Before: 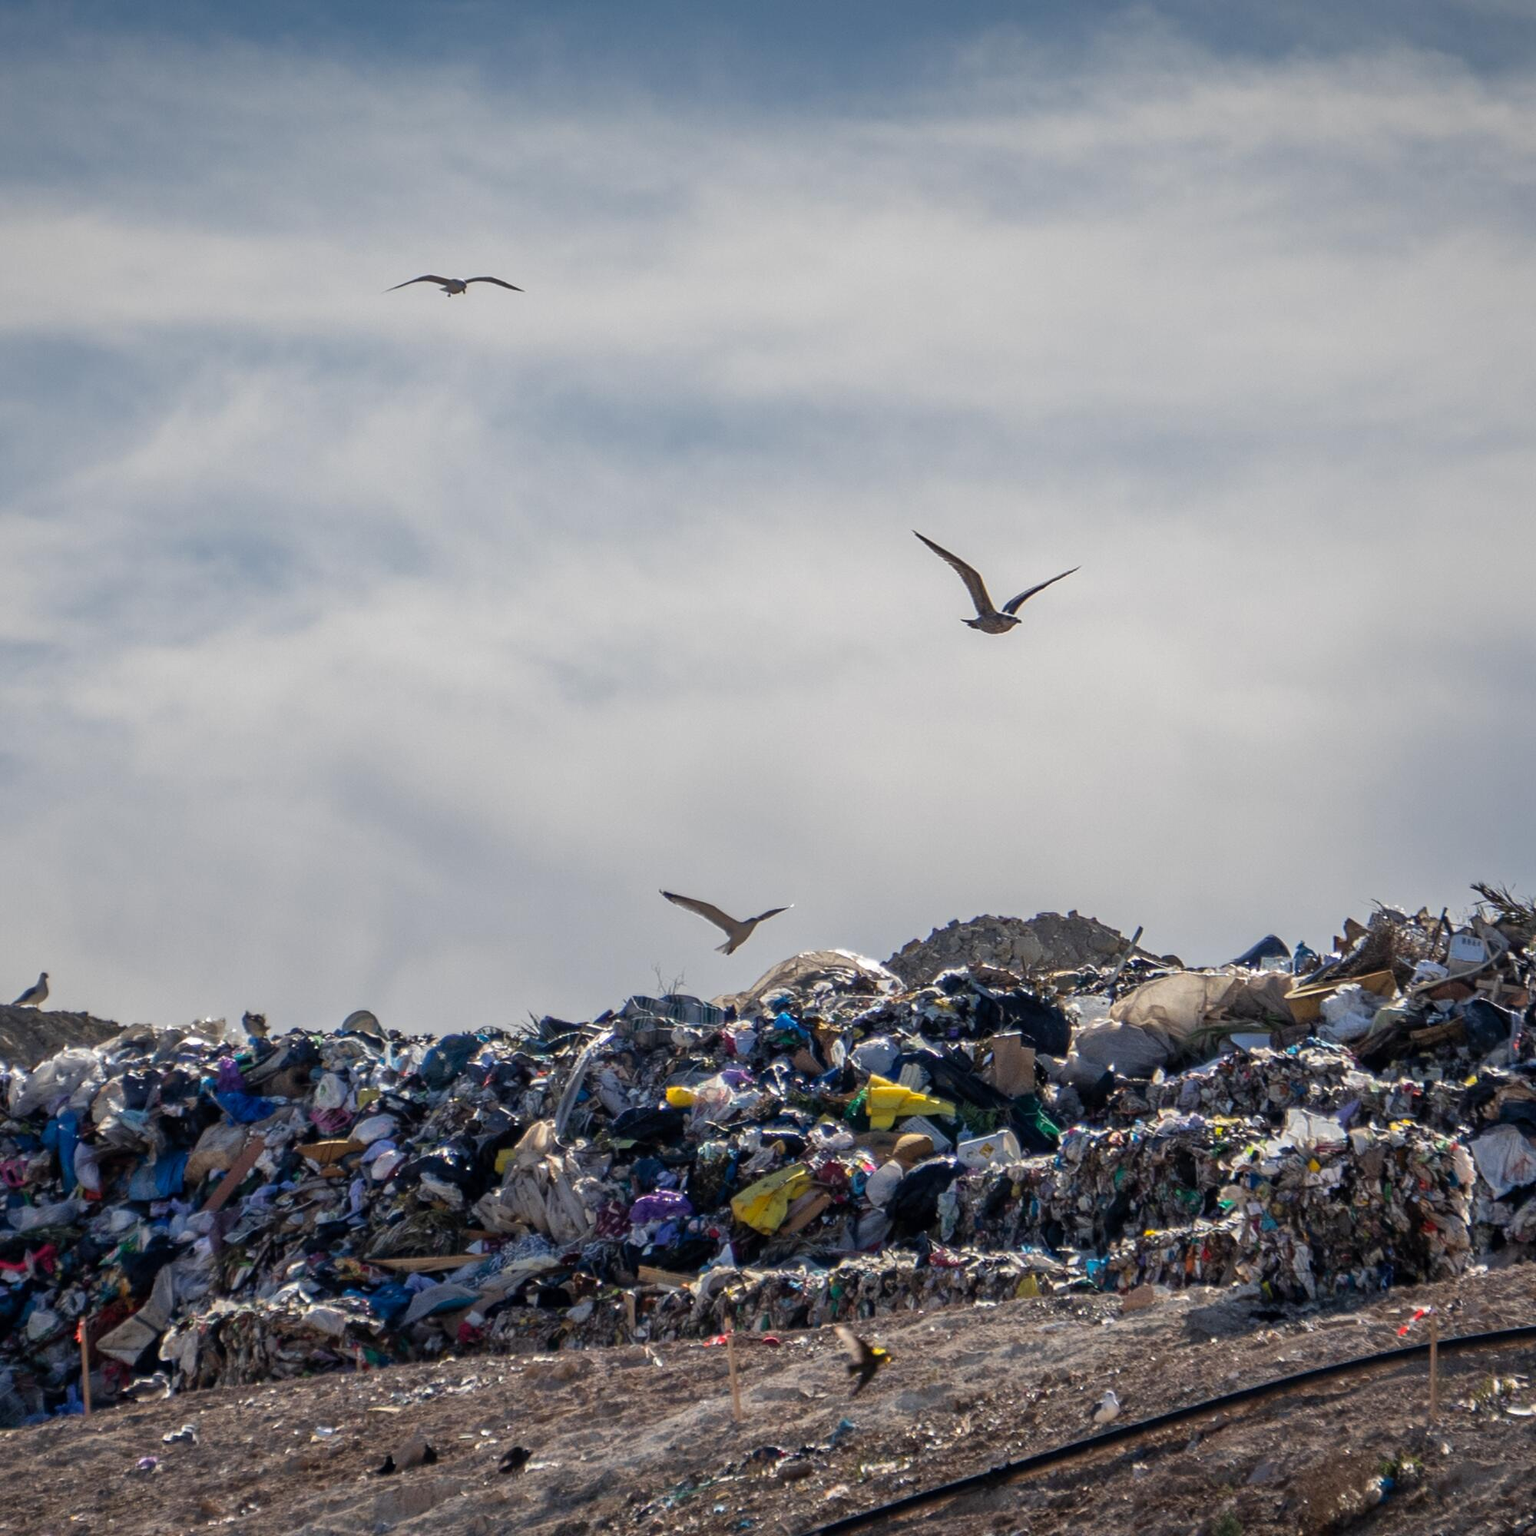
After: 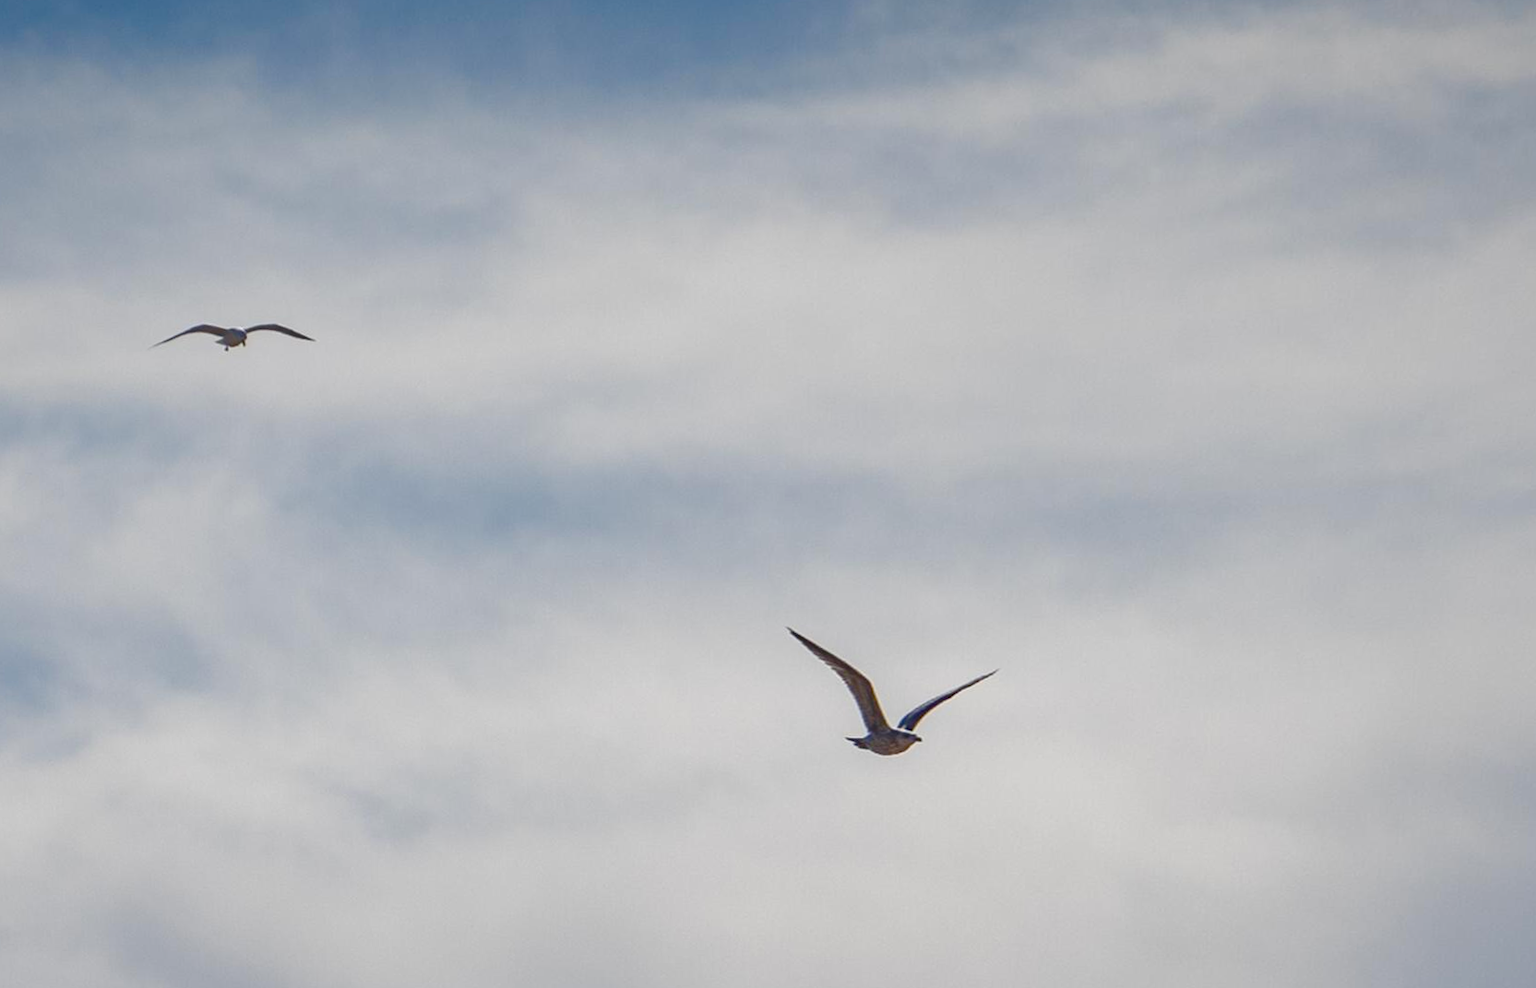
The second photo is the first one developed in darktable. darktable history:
crop and rotate: left 11.812%, bottom 42.776%
rotate and perspective: rotation 0.062°, lens shift (vertical) 0.115, lens shift (horizontal) -0.133, crop left 0.047, crop right 0.94, crop top 0.061, crop bottom 0.94
color balance rgb: perceptual saturation grading › global saturation 20%, perceptual saturation grading › highlights -25%, perceptual saturation grading › shadows 50%
